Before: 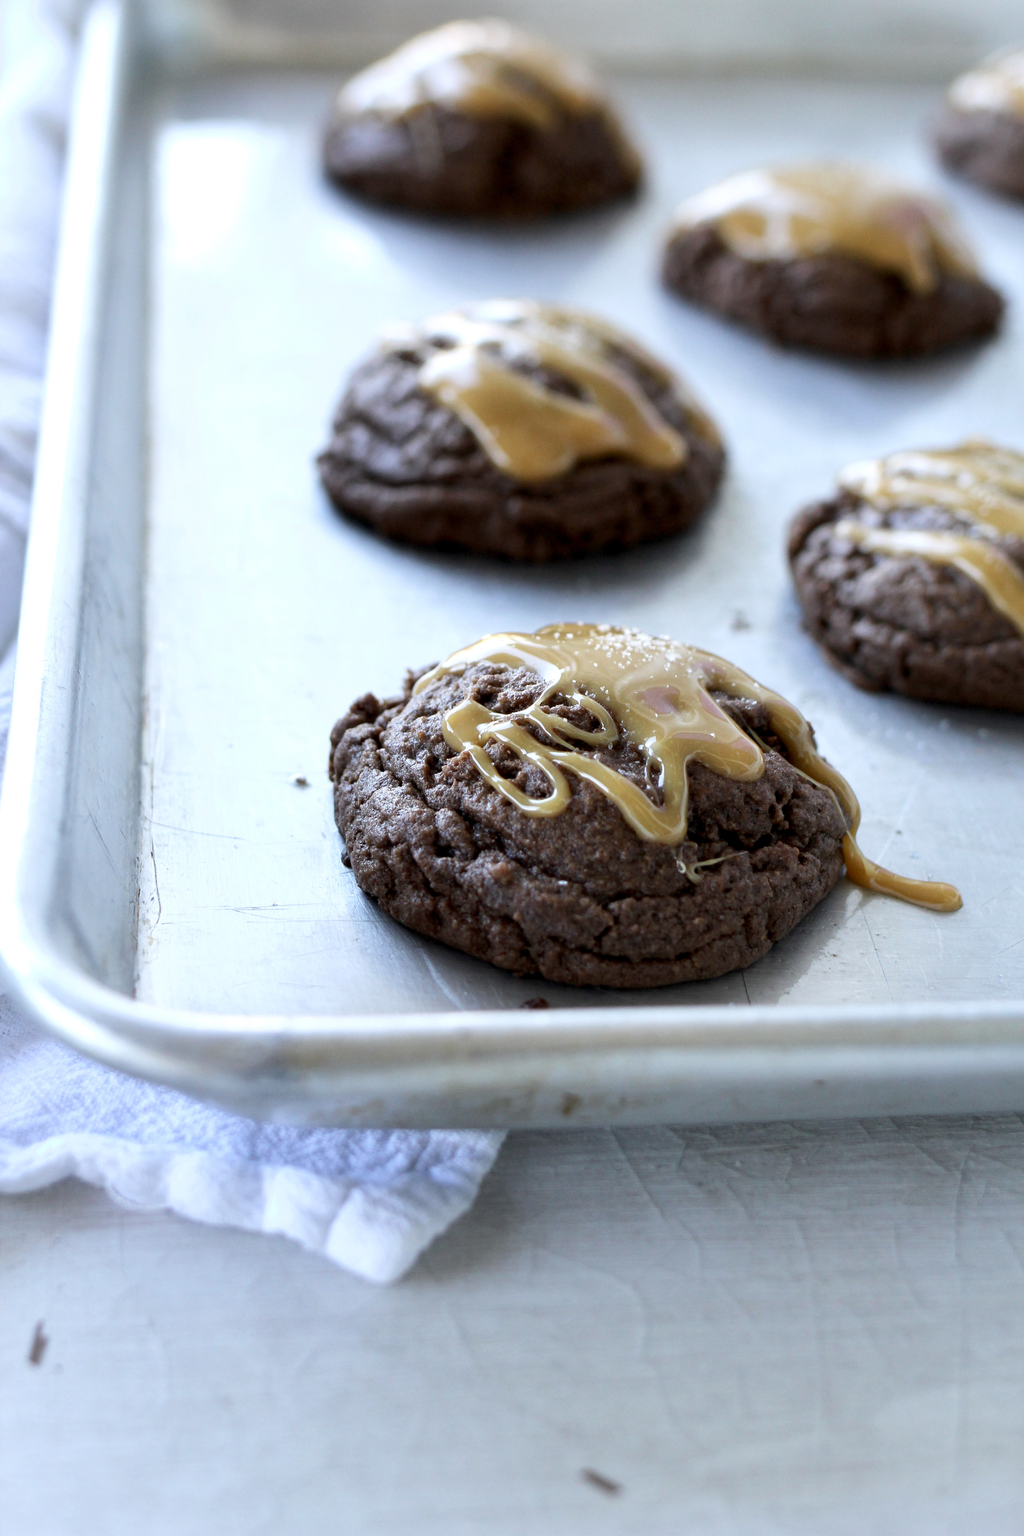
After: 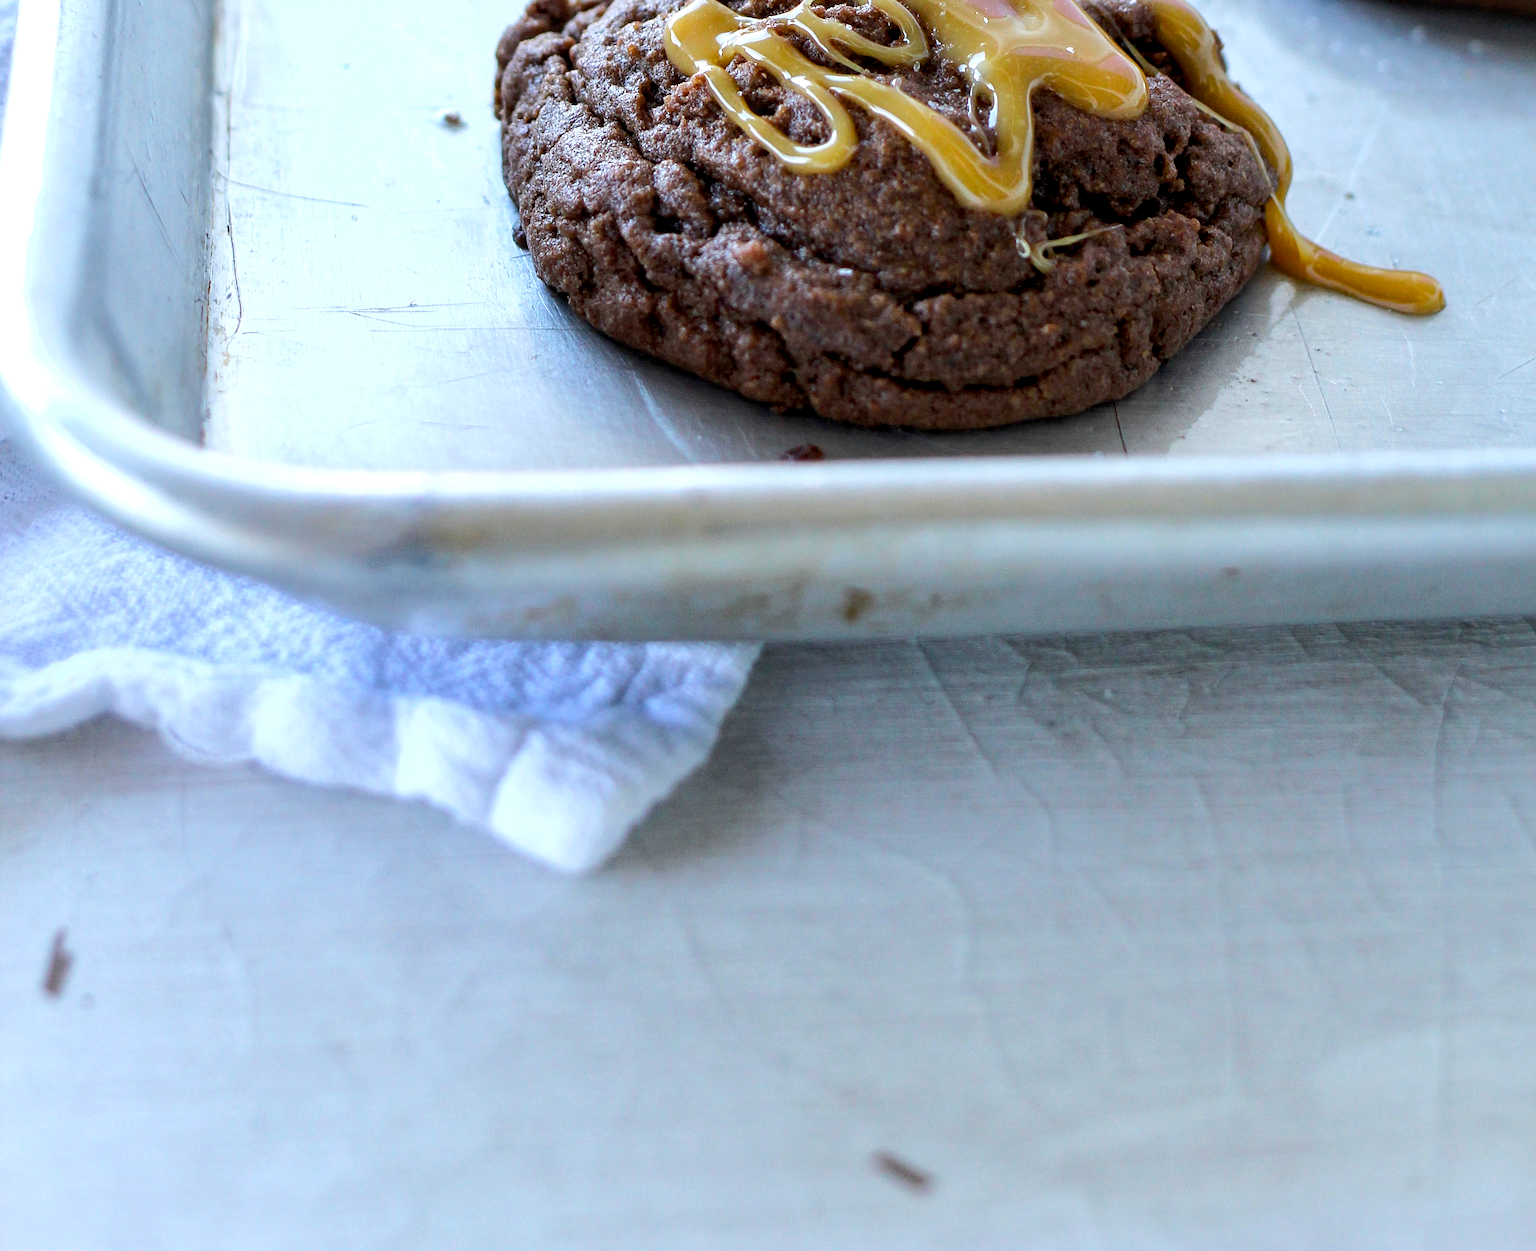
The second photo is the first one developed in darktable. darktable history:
crop and rotate: top 45.716%, right 0.08%
tone equalizer: edges refinement/feathering 500, mask exposure compensation -1.57 EV, preserve details no
color balance rgb: perceptual saturation grading › global saturation 25.631%, perceptual brilliance grading › mid-tones 9.675%, perceptual brilliance grading › shadows 14.309%
local contrast: on, module defaults
sharpen: on, module defaults
